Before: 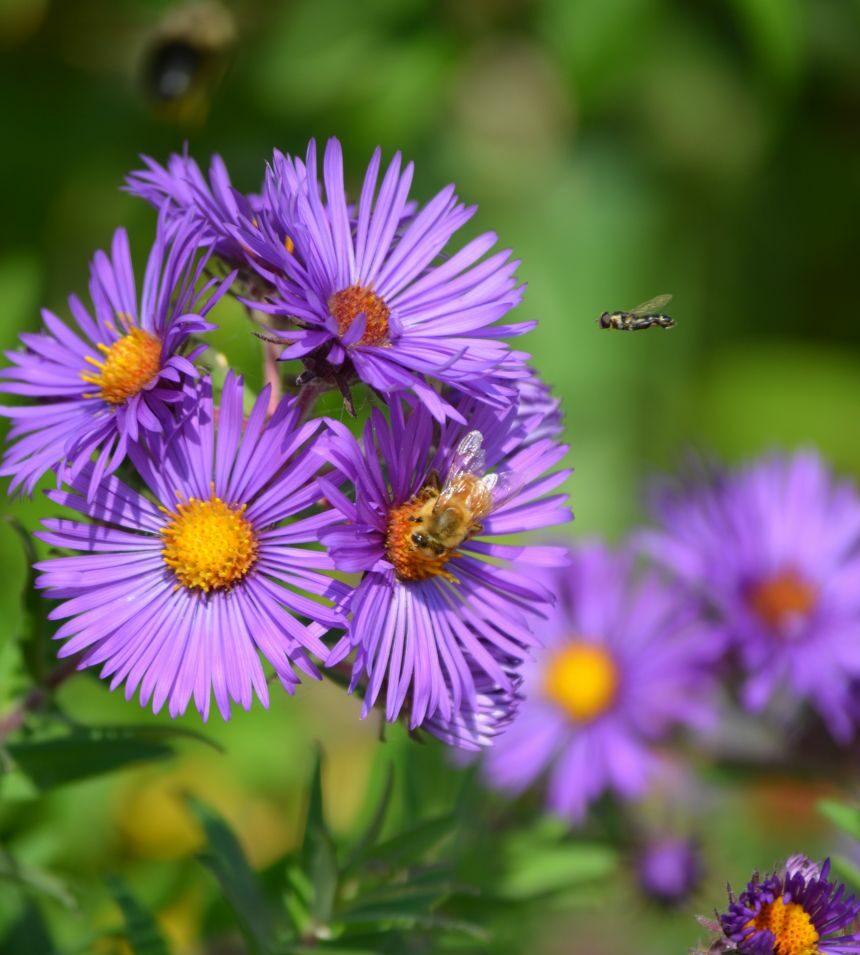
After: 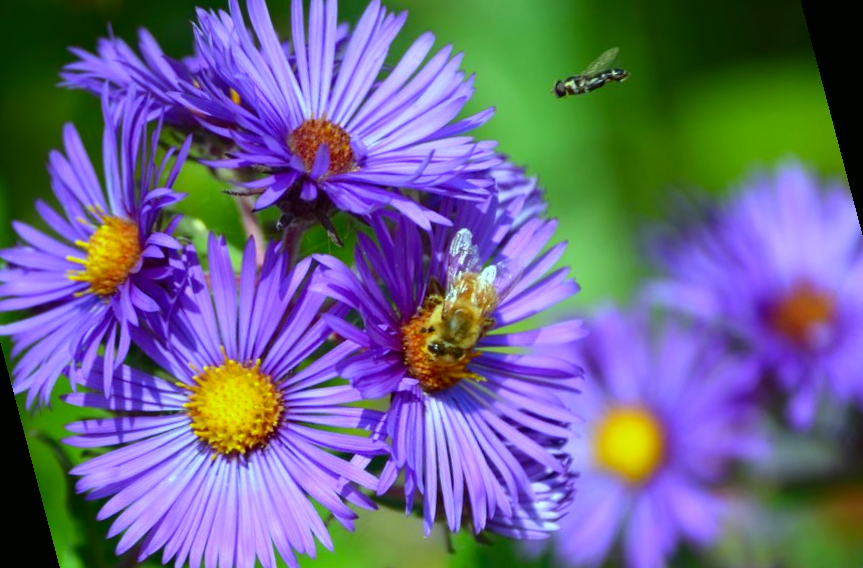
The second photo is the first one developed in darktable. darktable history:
color balance: mode lift, gamma, gain (sRGB), lift [0.997, 0.979, 1.021, 1.011], gamma [1, 1.084, 0.916, 0.998], gain [1, 0.87, 1.13, 1.101], contrast 4.55%, contrast fulcrum 38.24%, output saturation 104.09%
rotate and perspective: rotation -14.8°, crop left 0.1, crop right 0.903, crop top 0.25, crop bottom 0.748
contrast brightness saturation: contrast 0.13, brightness -0.05, saturation 0.16
